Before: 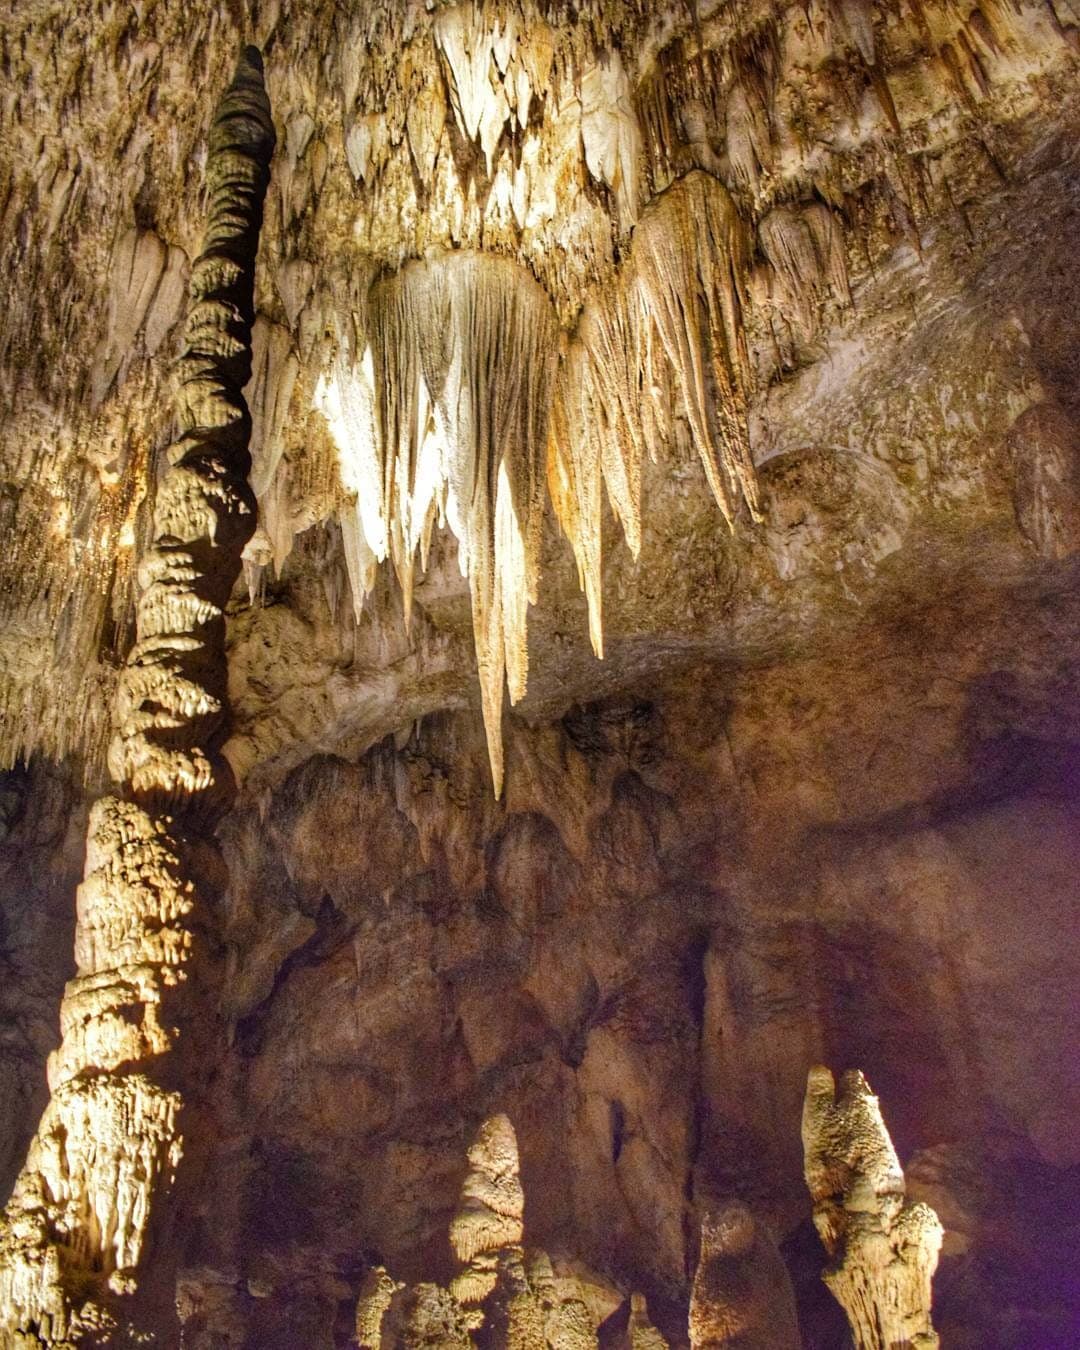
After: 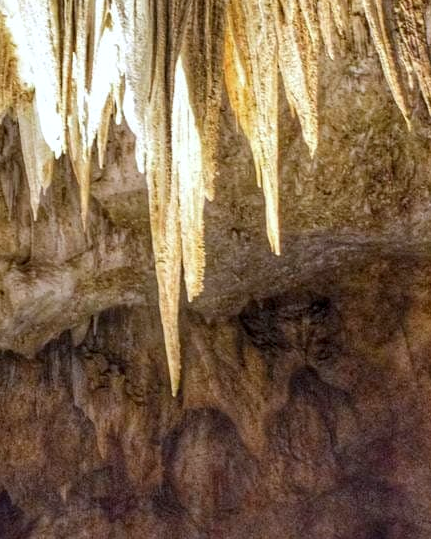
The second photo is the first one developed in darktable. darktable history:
crop: left 30%, top 30%, right 30%, bottom 30%
white balance: red 0.967, blue 1.049
local contrast: highlights 100%, shadows 100%, detail 120%, midtone range 0.2
